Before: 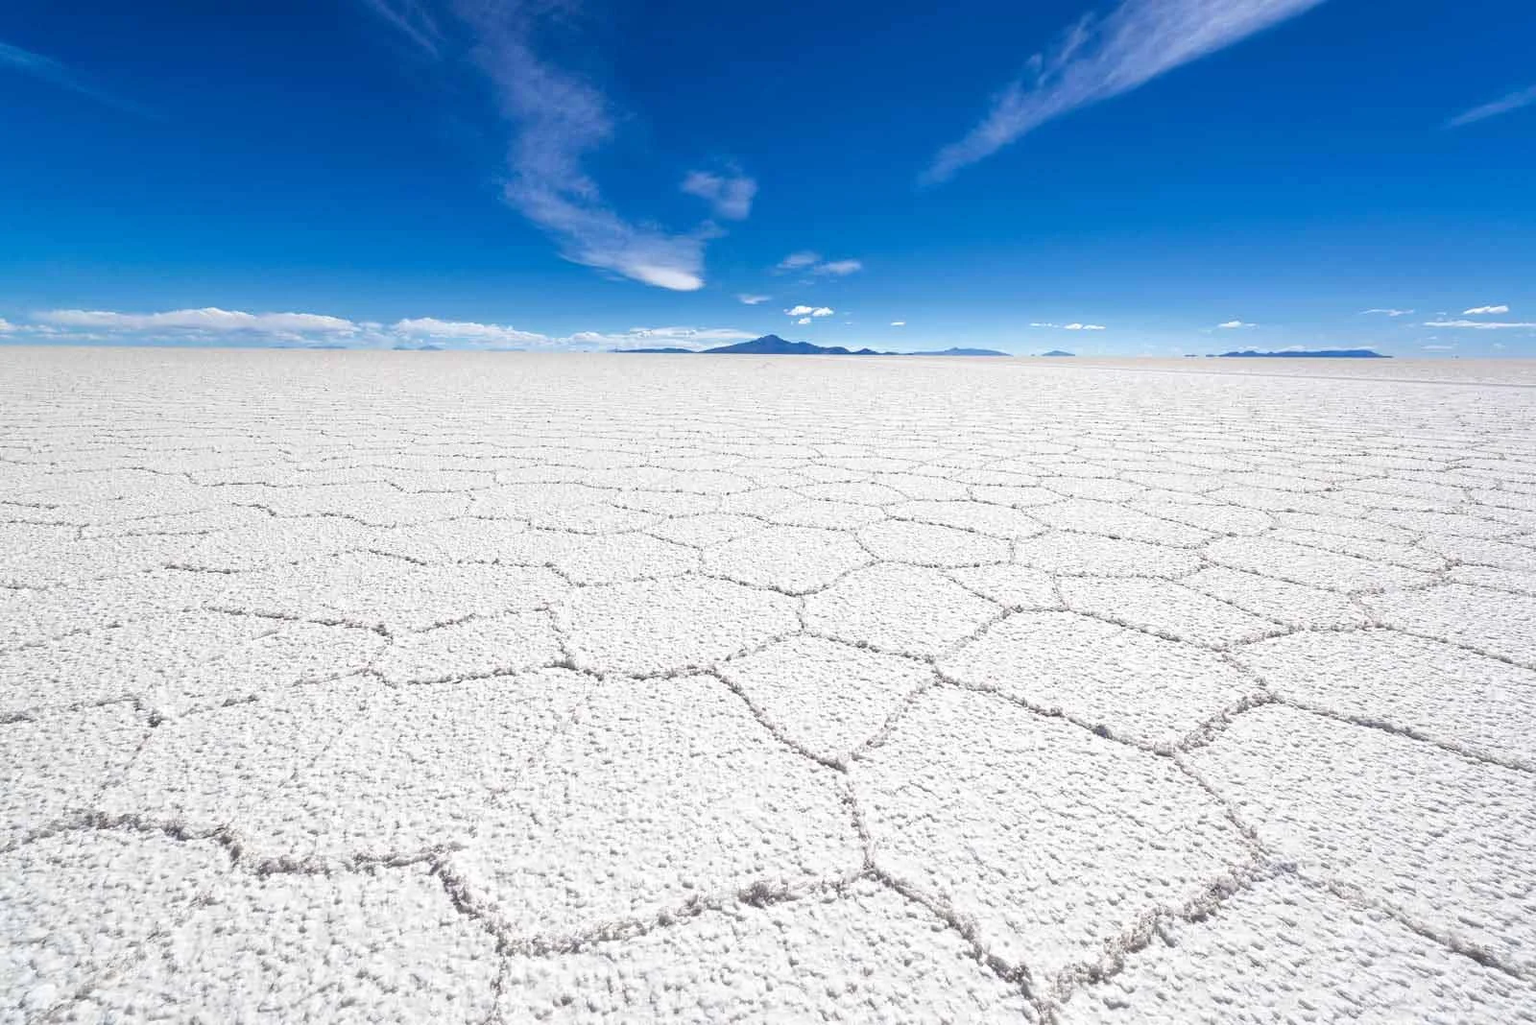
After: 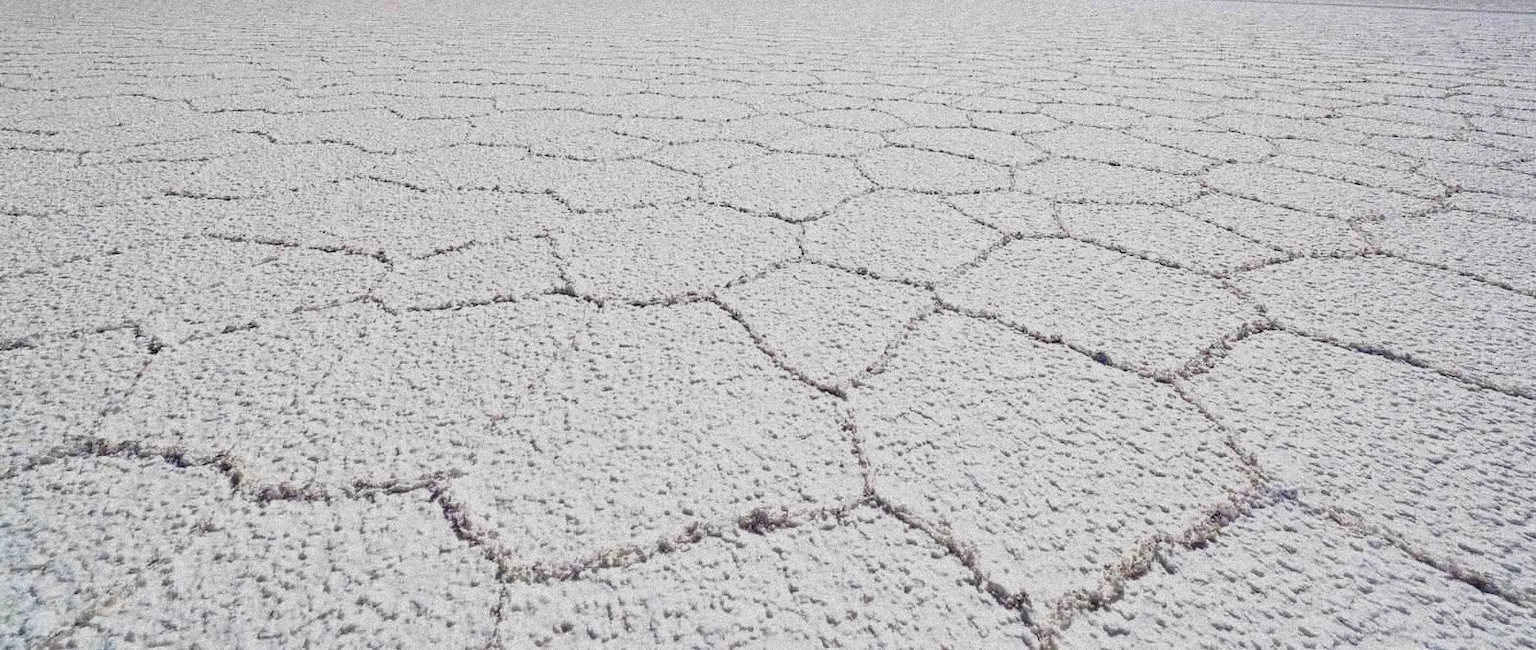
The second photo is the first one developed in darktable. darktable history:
velvia: on, module defaults
color balance rgb: perceptual saturation grading › global saturation 20%, global vibrance 20%
tone curve: curves: ch0 [(0, 0) (0.48, 0.431) (0.7, 0.609) (0.864, 0.854) (1, 1)]
filmic rgb: black relative exposure -6.68 EV, white relative exposure 4.56 EV, hardness 3.25
grain: strength 35%, mid-tones bias 0%
contrast brightness saturation: contrast 0.22, brightness -0.19, saturation 0.24
crop and rotate: top 36.435%
